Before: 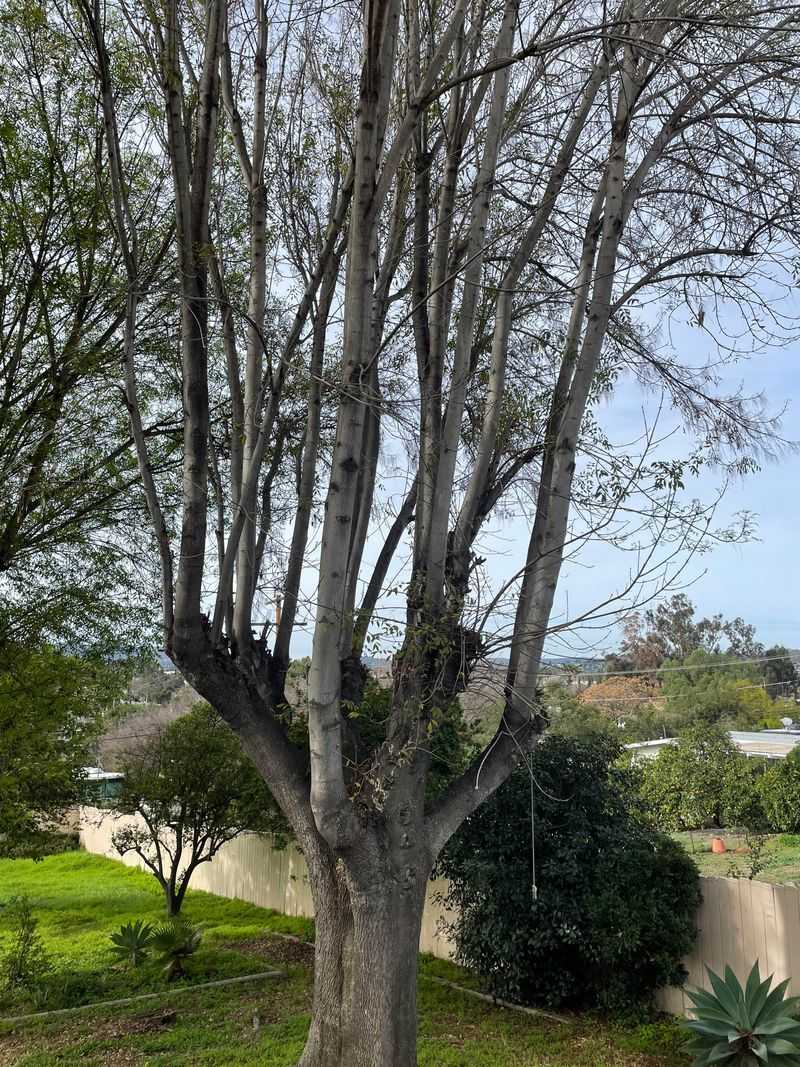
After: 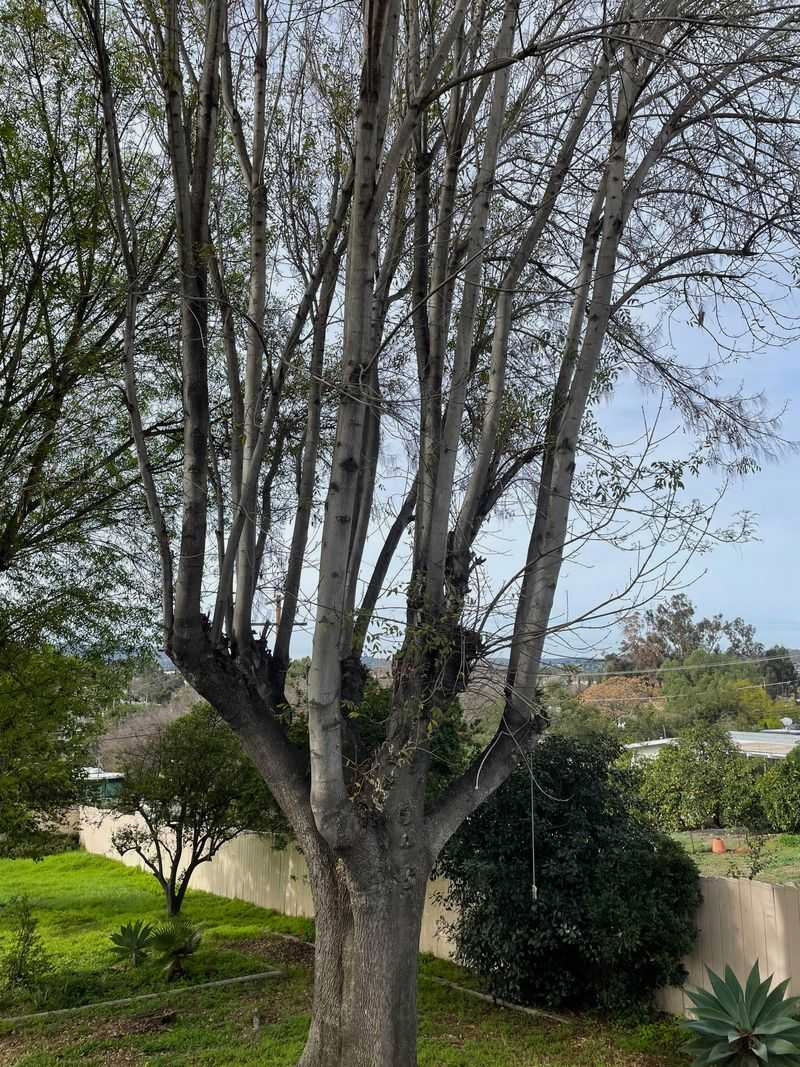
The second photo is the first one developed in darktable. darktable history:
exposure: exposure -0.147 EV, compensate exposure bias true, compensate highlight preservation false
